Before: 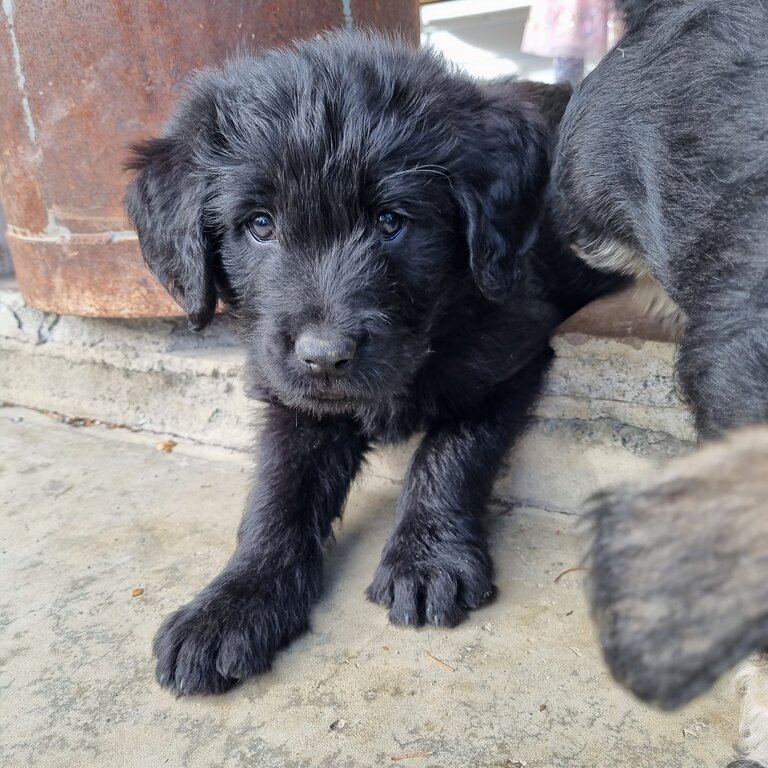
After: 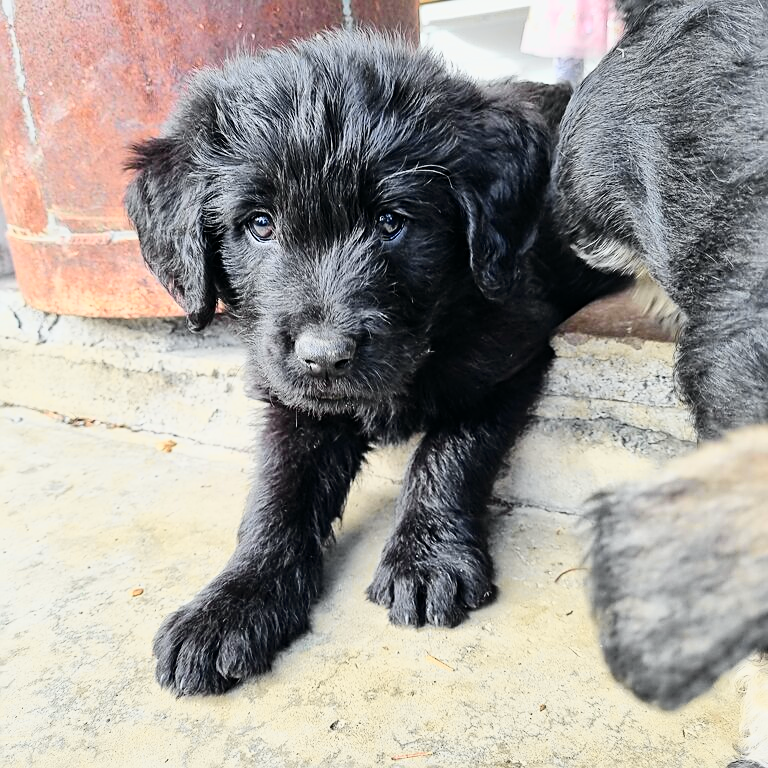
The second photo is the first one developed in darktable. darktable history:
white balance: emerald 1
sharpen: on, module defaults
tone curve: curves: ch0 [(0, 0) (0.131, 0.094) (0.326, 0.386) (0.481, 0.623) (0.593, 0.764) (0.812, 0.933) (1, 0.974)]; ch1 [(0, 0) (0.366, 0.367) (0.475, 0.453) (0.494, 0.493) (0.504, 0.497) (0.553, 0.584) (1, 1)]; ch2 [(0, 0) (0.333, 0.346) (0.375, 0.375) (0.424, 0.43) (0.476, 0.492) (0.502, 0.503) (0.533, 0.556) (0.566, 0.599) (0.614, 0.653) (1, 1)], color space Lab, independent channels, preserve colors none
color balance rgb: linear chroma grading › global chroma -0.67%, saturation formula JzAzBz (2021)
